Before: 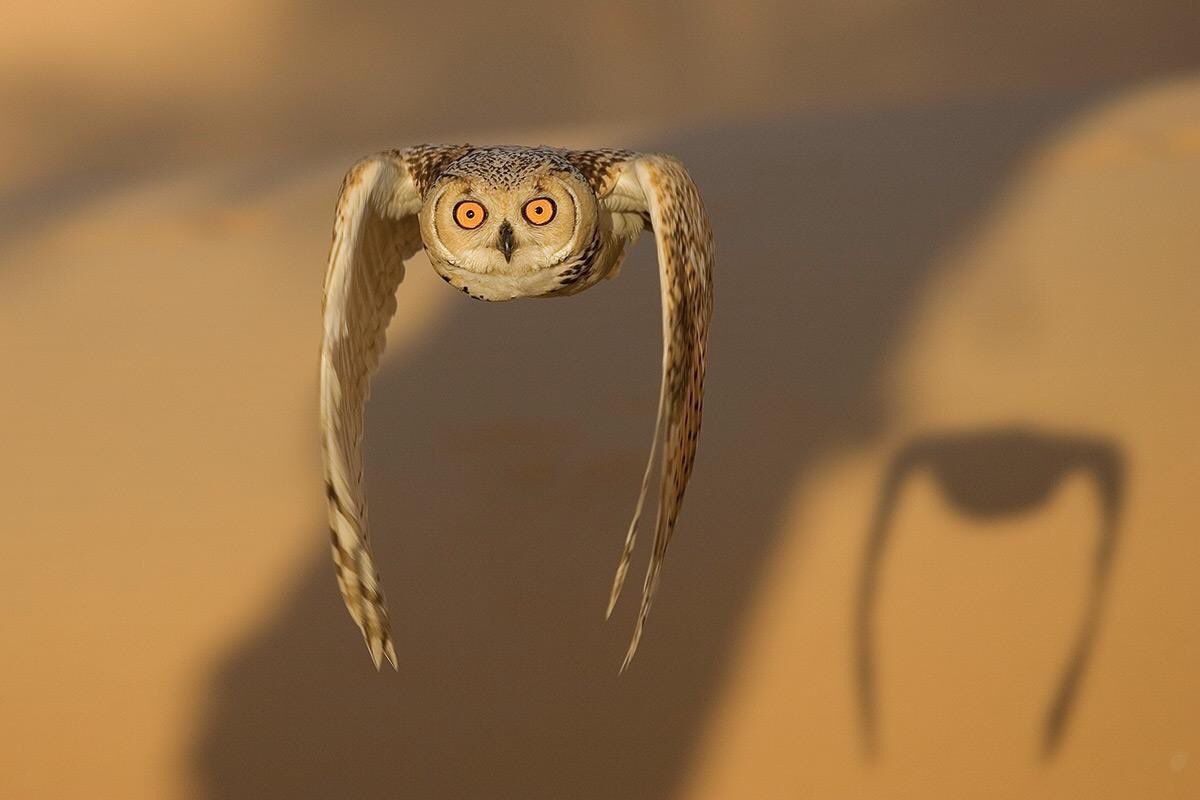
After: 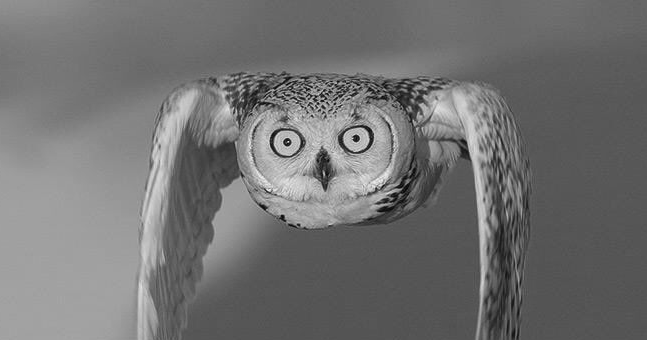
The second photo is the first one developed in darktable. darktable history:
crop: left 15.274%, top 9.098%, right 30.748%, bottom 48.39%
color calibration: output gray [0.714, 0.278, 0, 0], illuminant same as pipeline (D50), adaptation XYZ, x 0.345, y 0.357, temperature 5015.44 K
